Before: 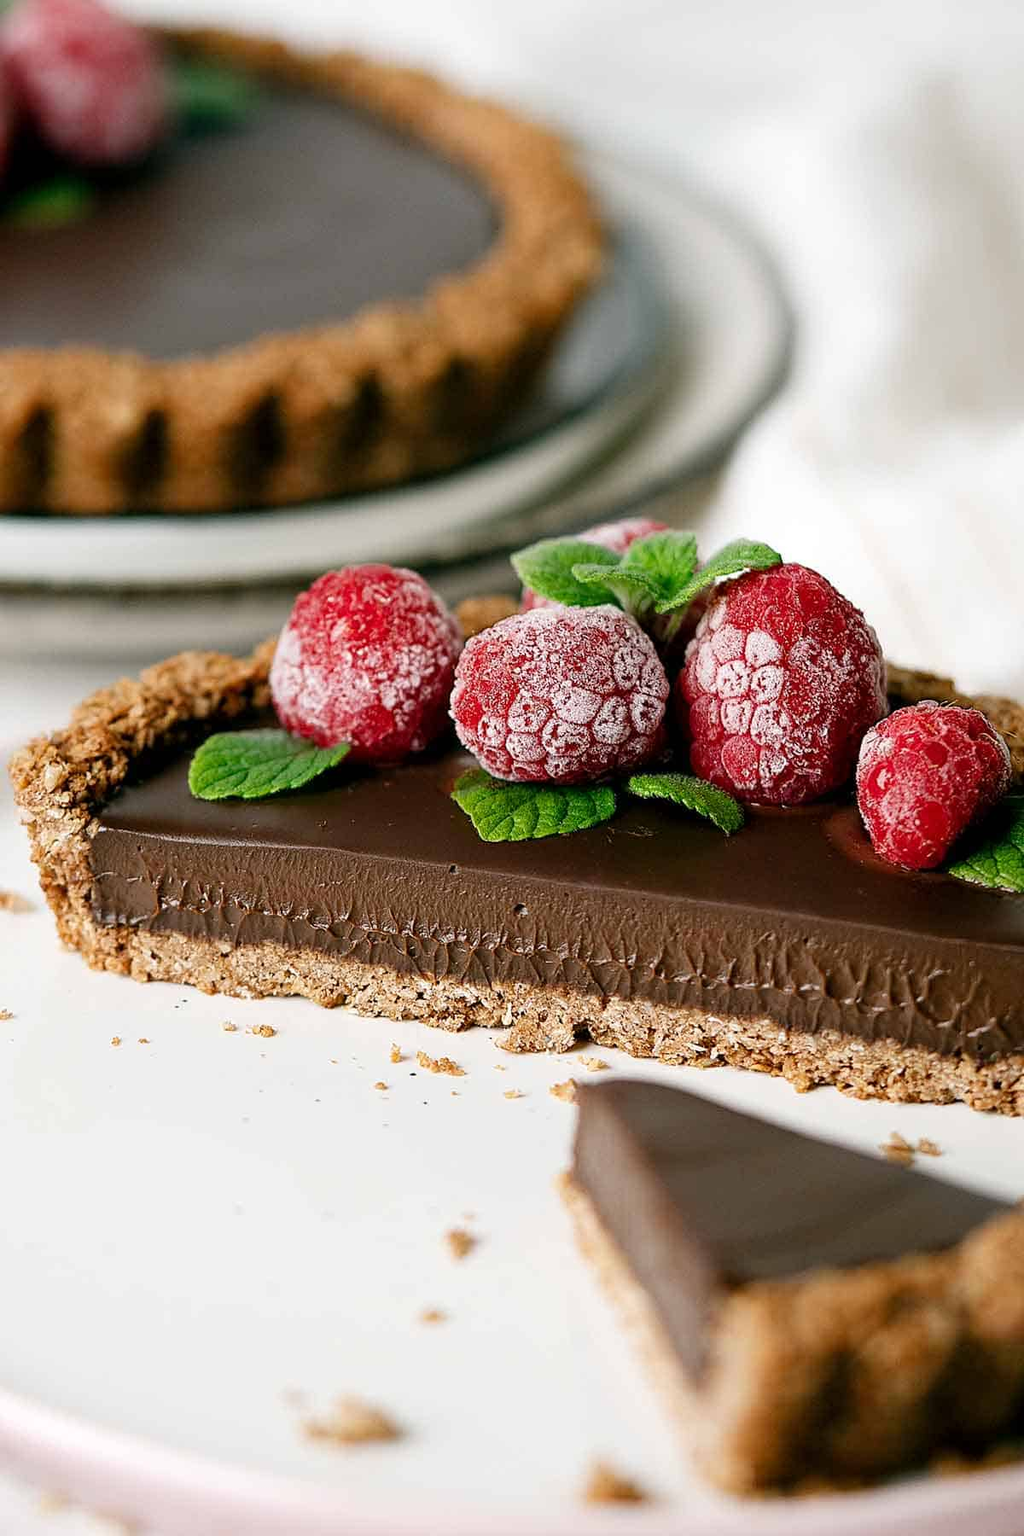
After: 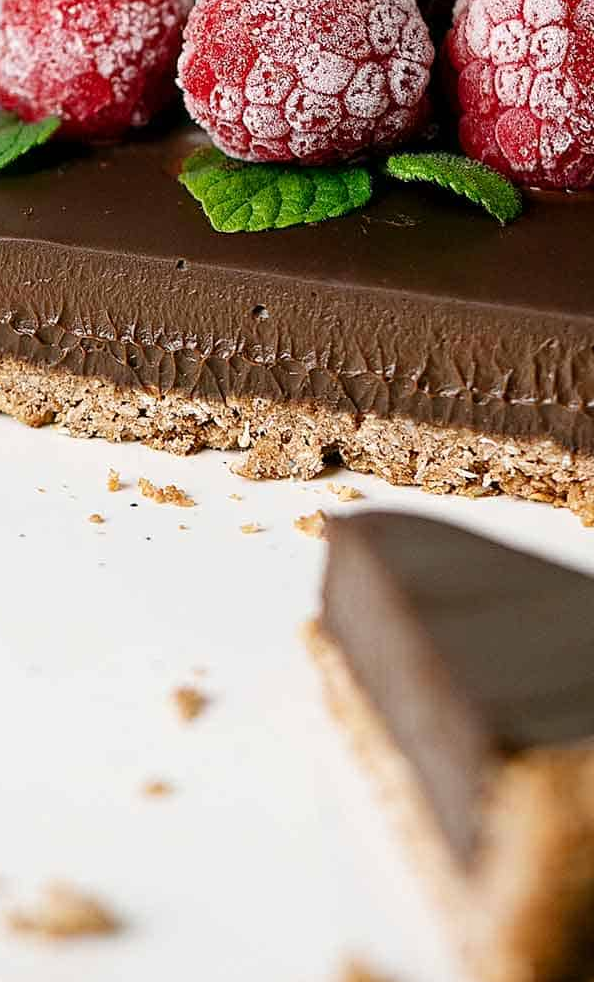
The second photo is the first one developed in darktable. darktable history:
crop: left 29.221%, top 41.94%, right 21.238%, bottom 3.472%
tone equalizer: on, module defaults
